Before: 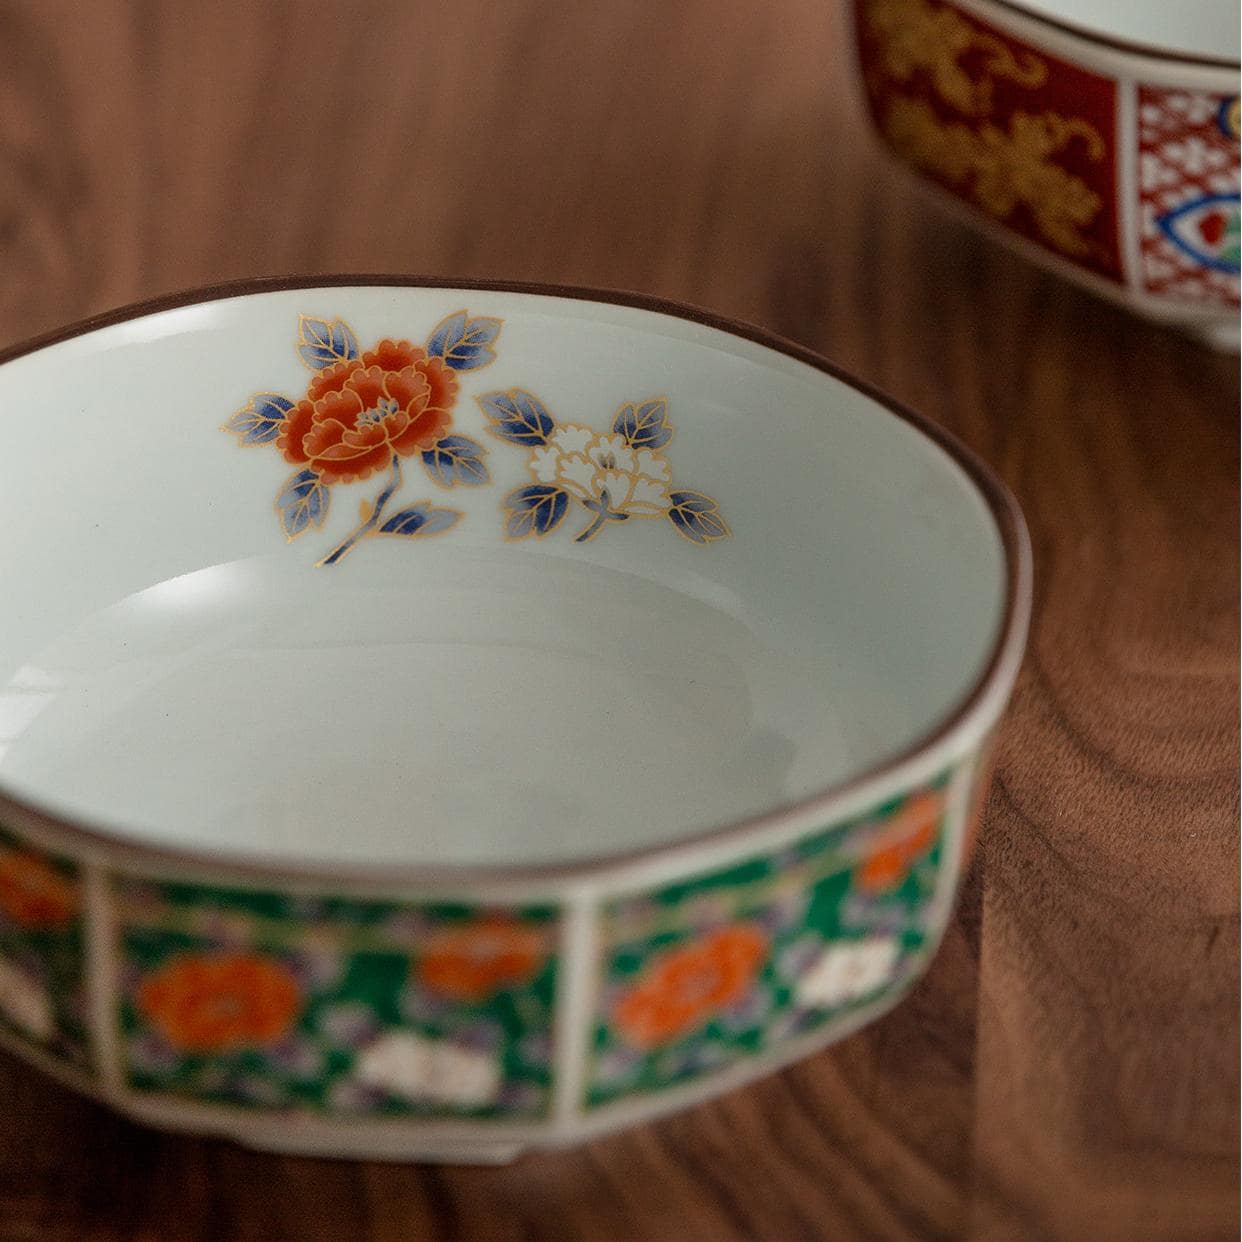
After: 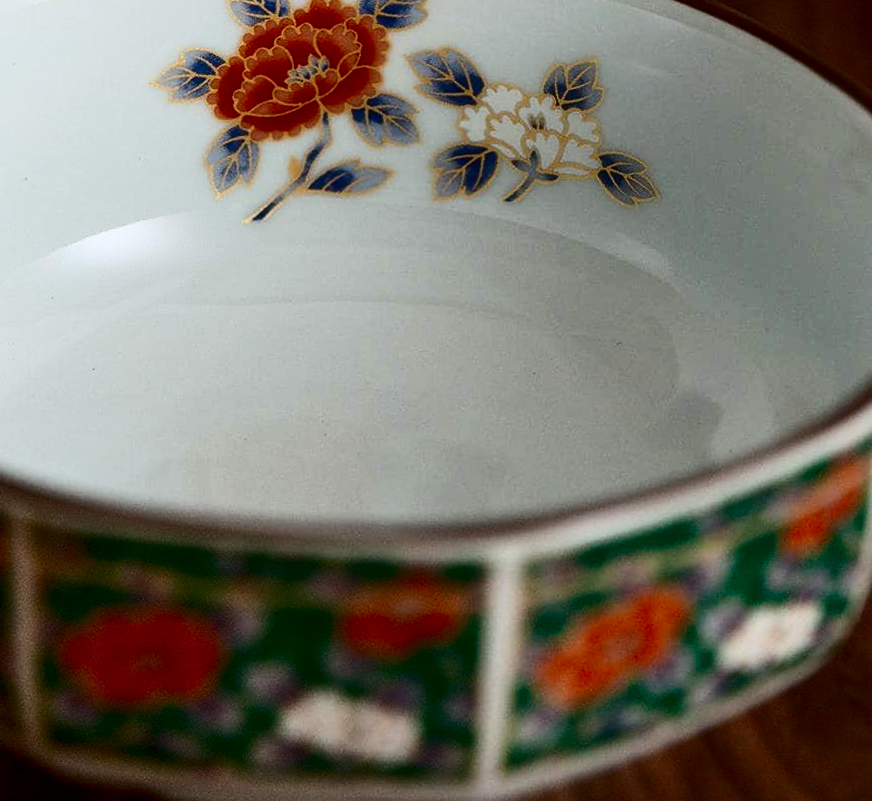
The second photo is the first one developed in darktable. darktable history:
contrast brightness saturation: contrast 0.32, brightness -0.08, saturation 0.17
rotate and perspective: rotation 0.8°, automatic cropping off
white balance: red 0.976, blue 1.04
crop: left 6.488%, top 27.668%, right 24.183%, bottom 8.656%
